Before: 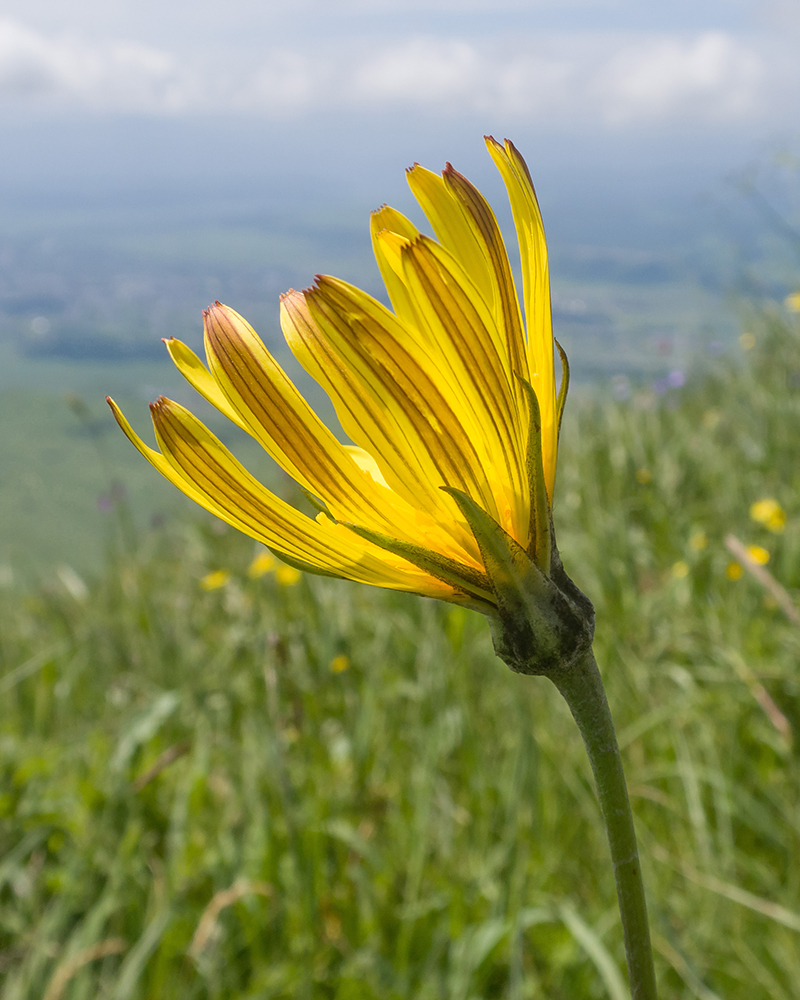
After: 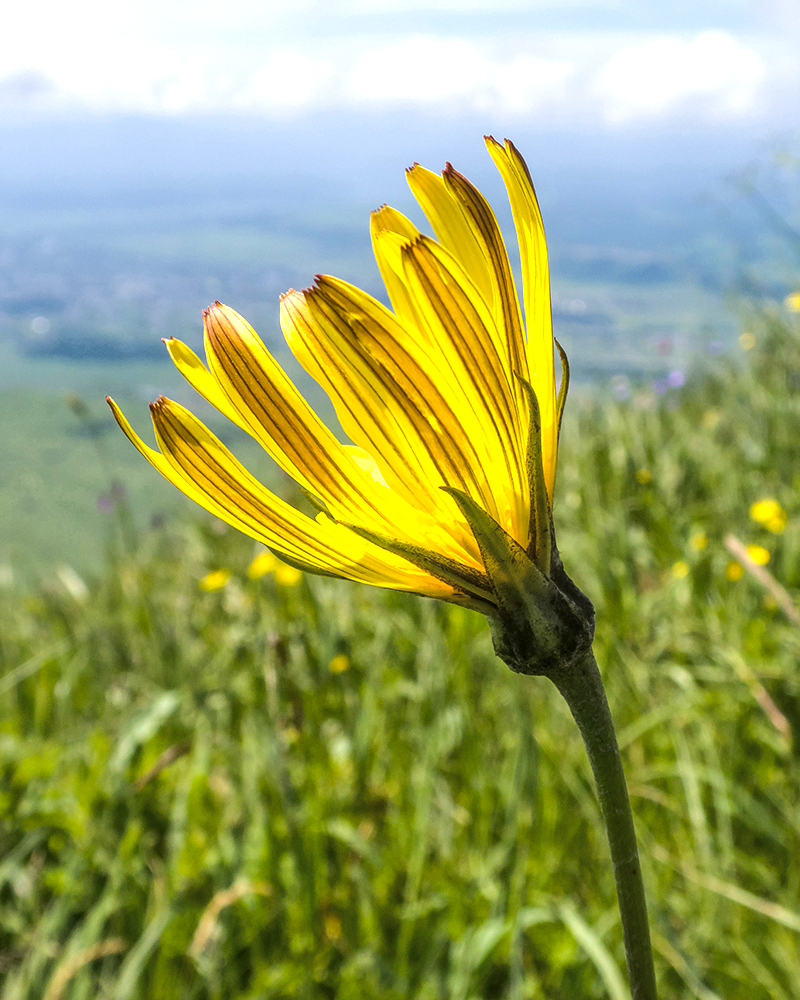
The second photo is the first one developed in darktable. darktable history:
color balance rgb: global offset › luminance 0.71%, perceptual saturation grading › global saturation -11.5%, perceptual brilliance grading › highlights 17.77%, perceptual brilliance grading › mid-tones 31.71%, perceptual brilliance grading › shadows -31.01%, global vibrance 50%
local contrast: detail 130%
